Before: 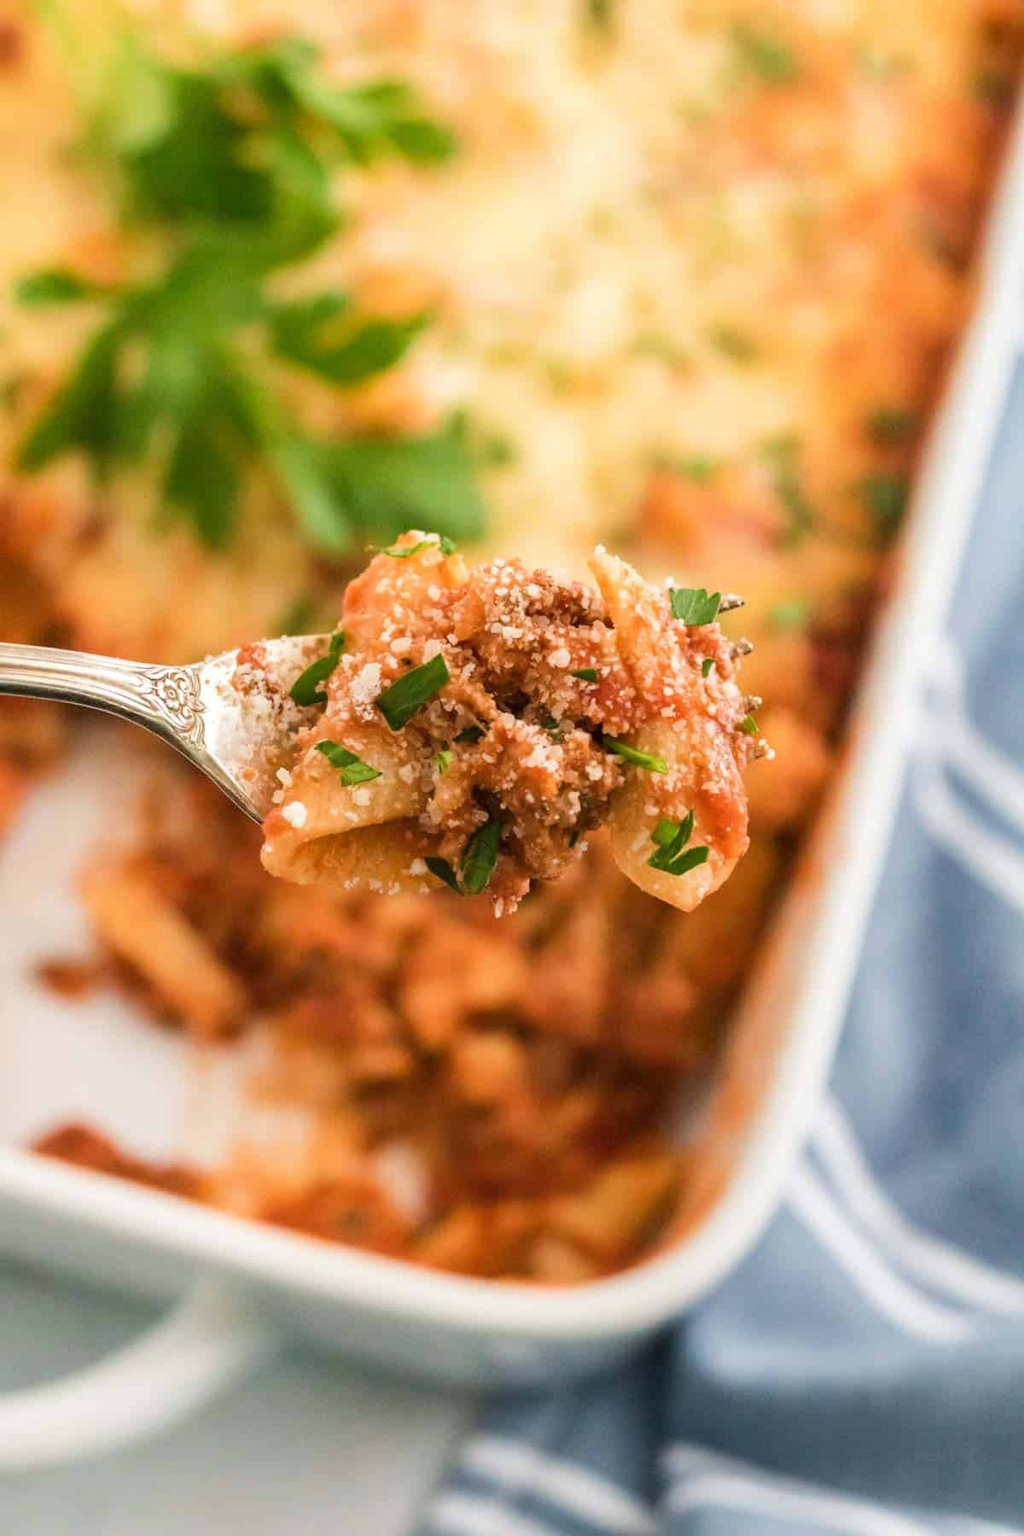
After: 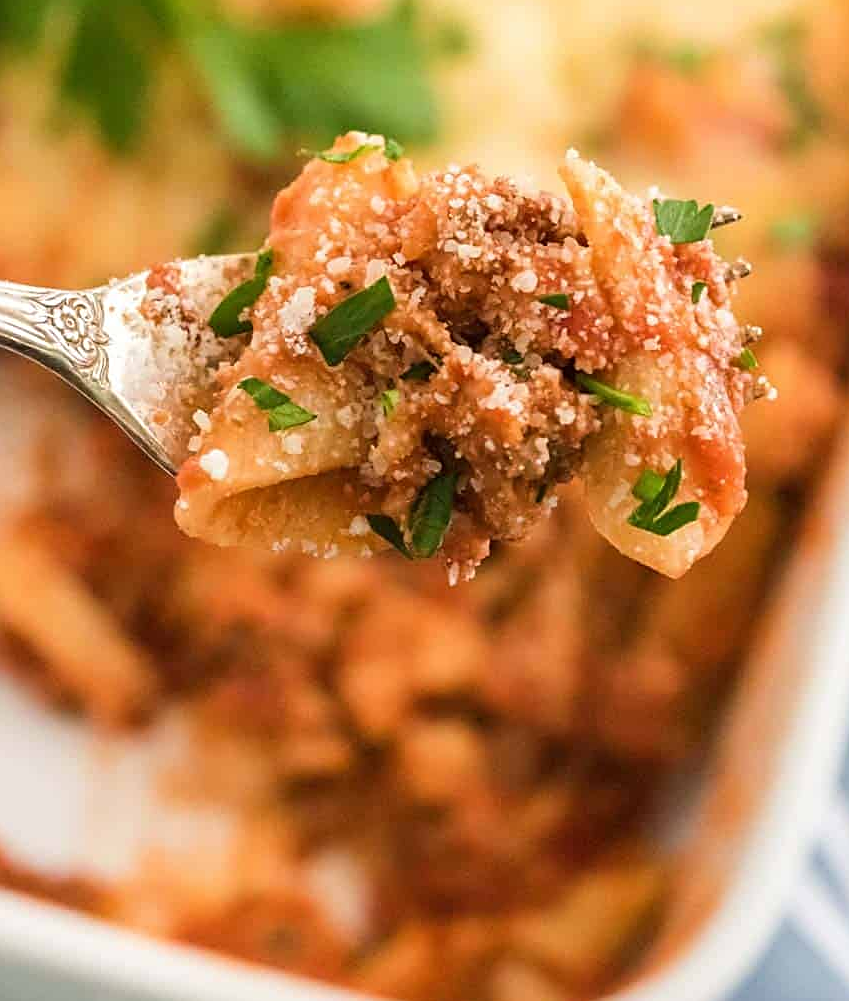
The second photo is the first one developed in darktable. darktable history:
sharpen: on, module defaults
crop: left 10.967%, top 27.228%, right 18.282%, bottom 17.15%
